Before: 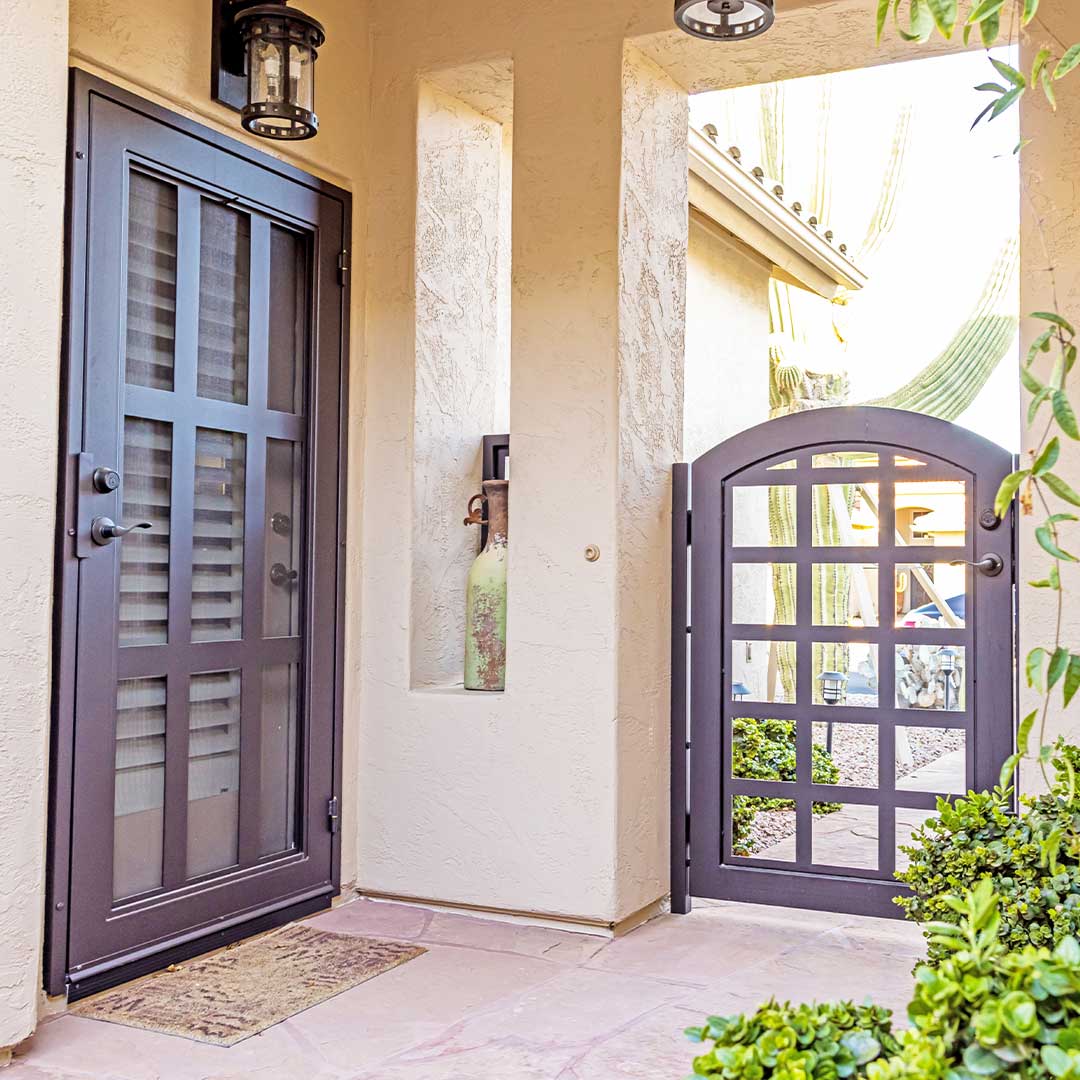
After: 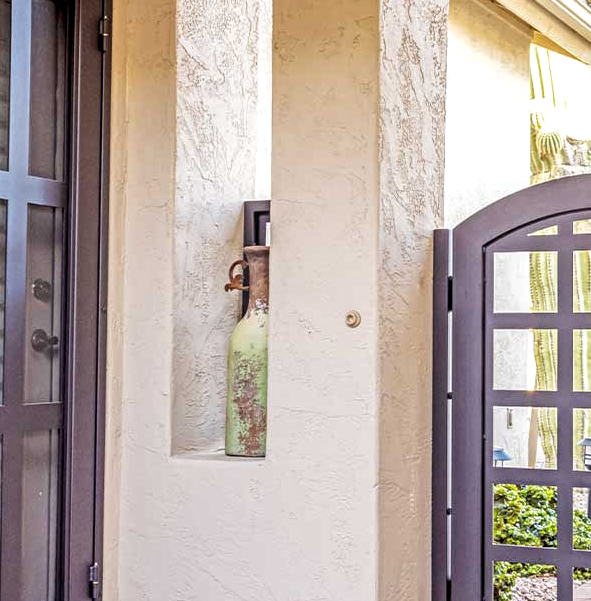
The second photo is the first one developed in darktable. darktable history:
crop and rotate: left 22.169%, top 21.676%, right 23.069%, bottom 22.597%
local contrast: highlights 94%, shadows 85%, detail 160%, midtone range 0.2
